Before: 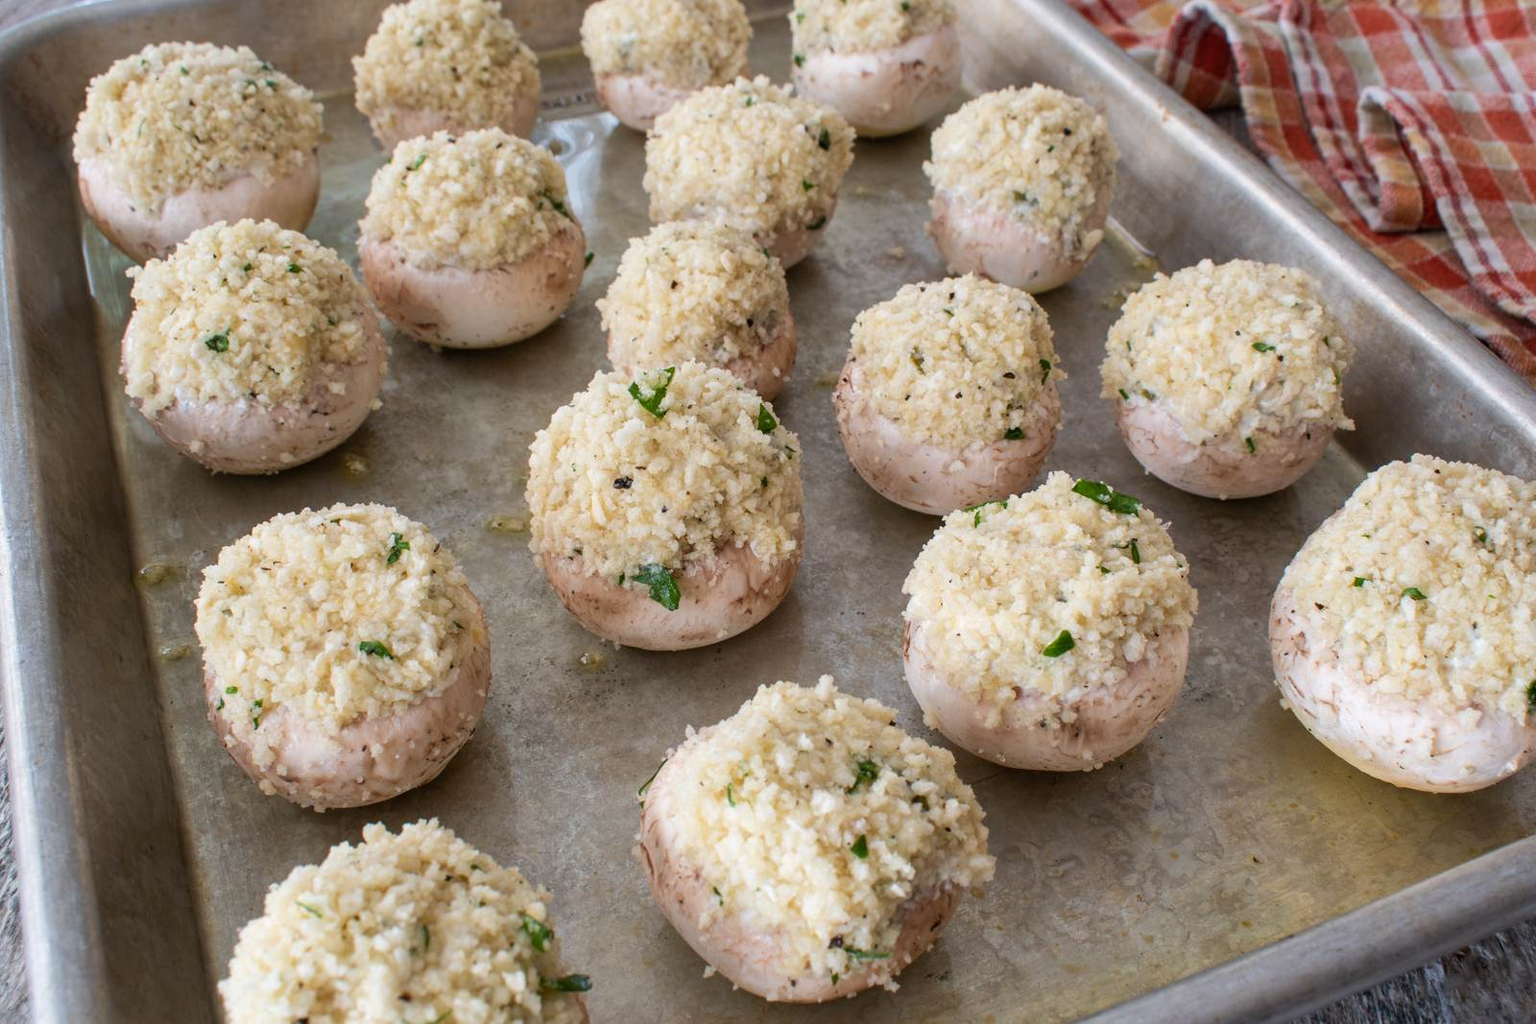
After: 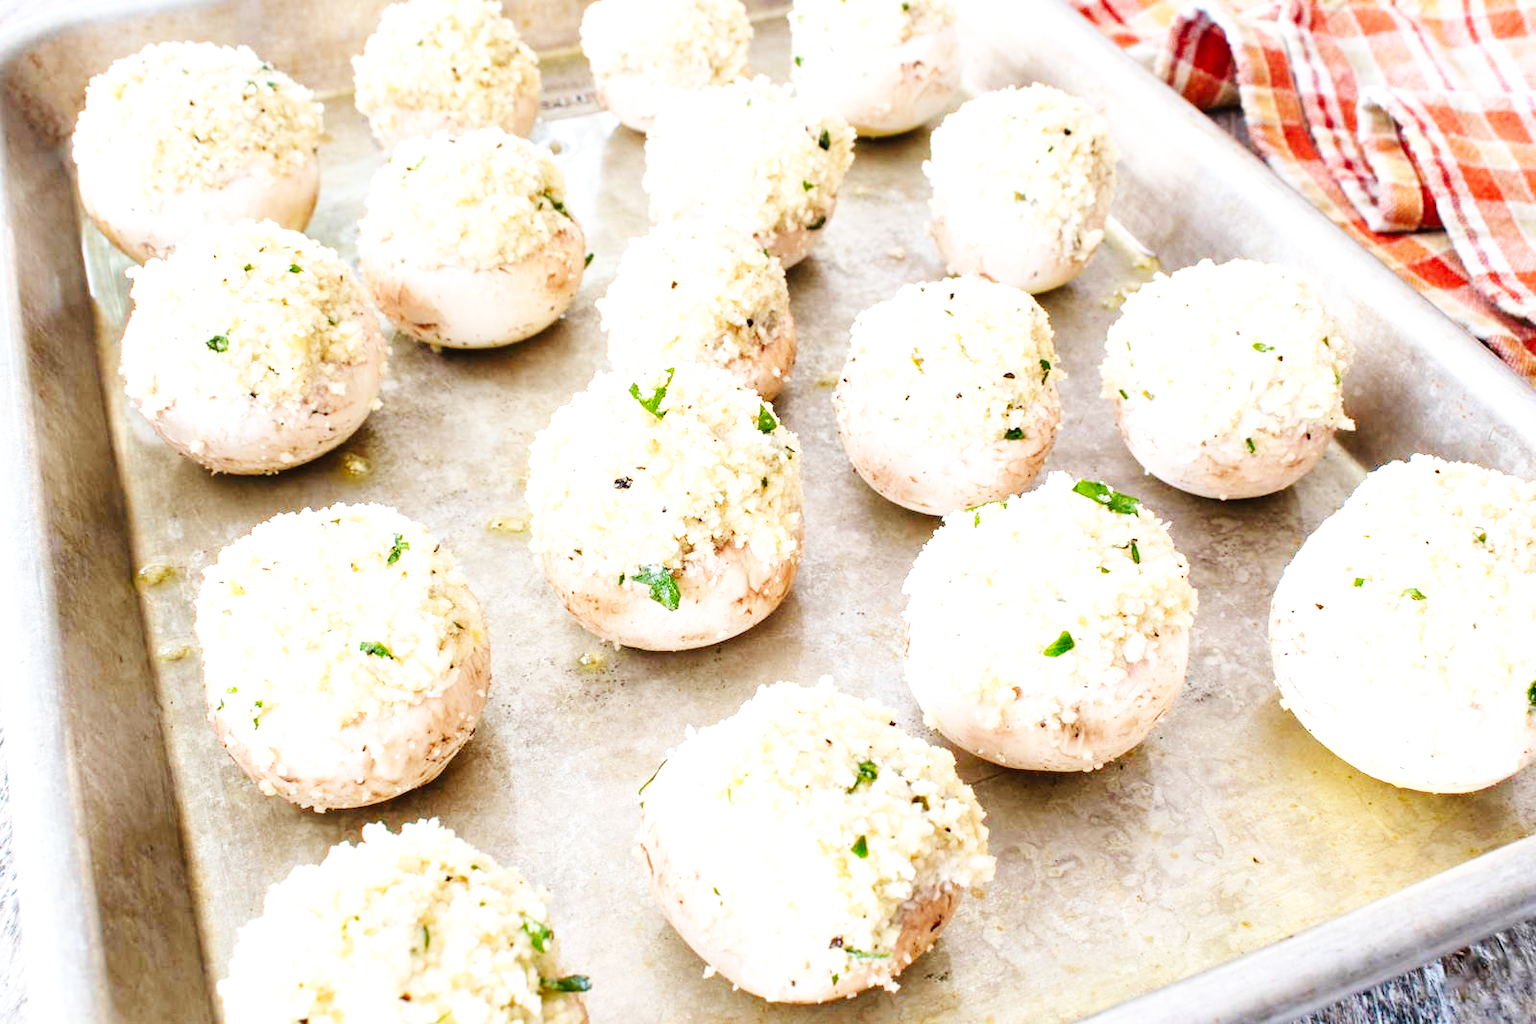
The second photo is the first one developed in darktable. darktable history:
base curve: curves: ch0 [(0, 0.003) (0.001, 0.002) (0.006, 0.004) (0.02, 0.022) (0.048, 0.086) (0.094, 0.234) (0.162, 0.431) (0.258, 0.629) (0.385, 0.8) (0.548, 0.918) (0.751, 0.988) (1, 1)], preserve colors none
exposure: black level correction 0, exposure 1 EV, compensate highlight preservation false
